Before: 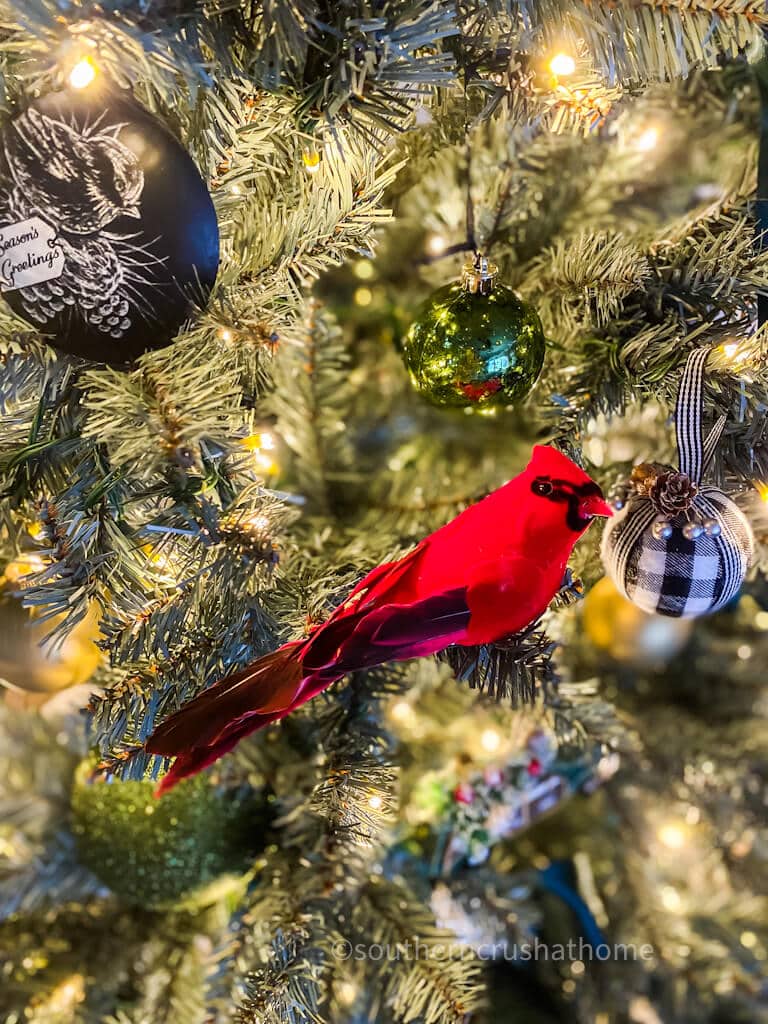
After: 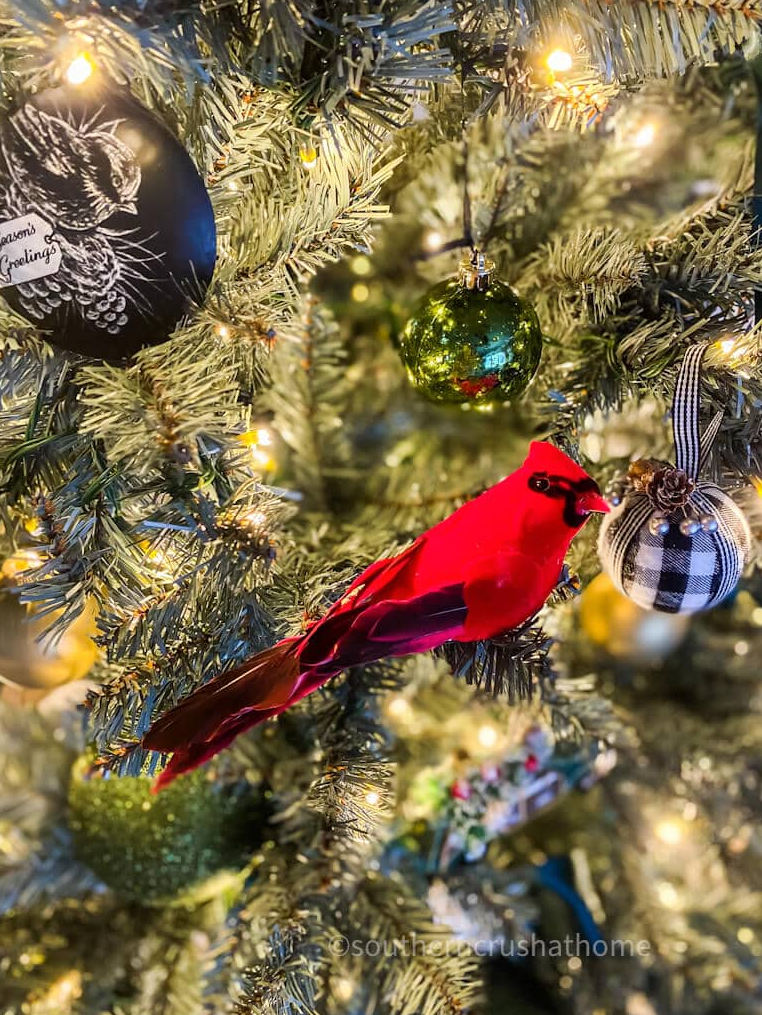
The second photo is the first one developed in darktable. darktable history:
crop: left 0.434%, top 0.485%, right 0.244%, bottom 0.386%
shadows and highlights: shadows 30.86, highlights 0, soften with gaussian
